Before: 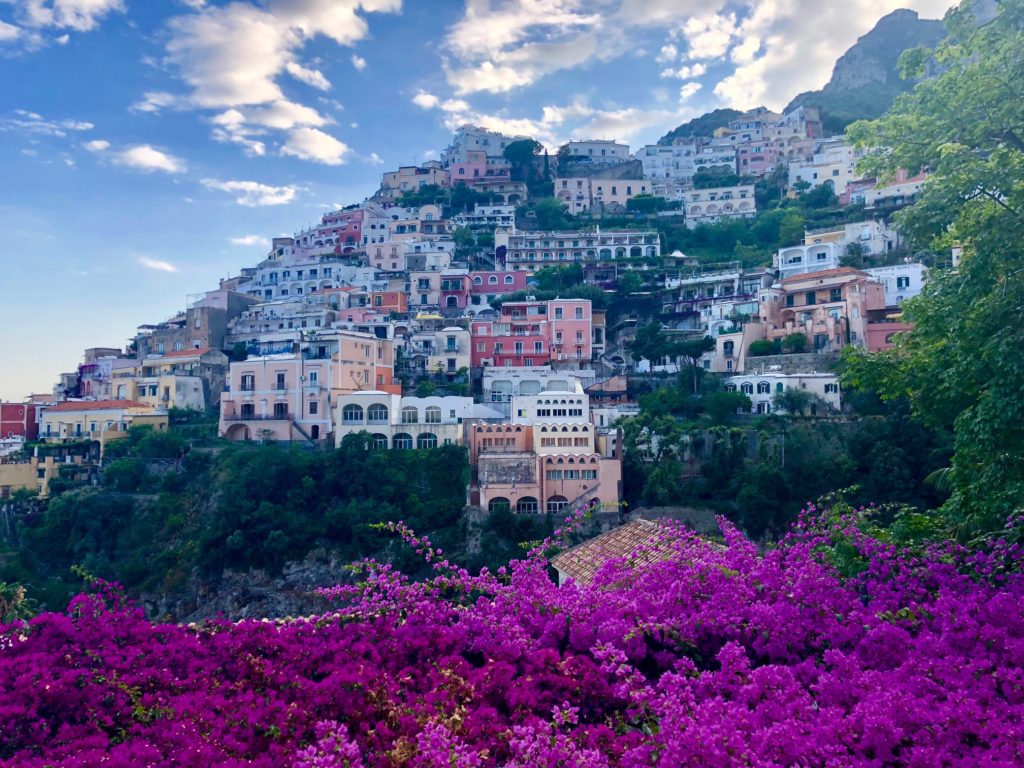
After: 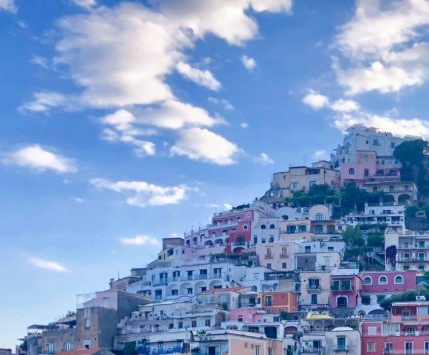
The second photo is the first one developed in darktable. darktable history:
crop and rotate: left 10.817%, top 0.062%, right 47.194%, bottom 53.626%
white balance: red 0.98, blue 1.034
